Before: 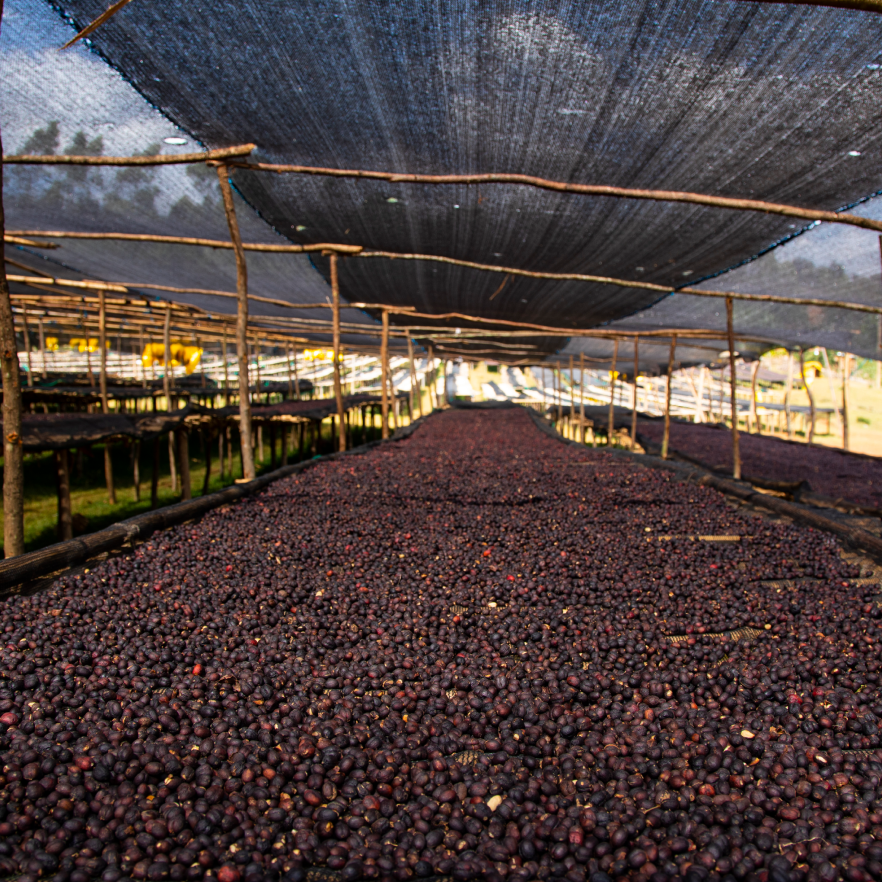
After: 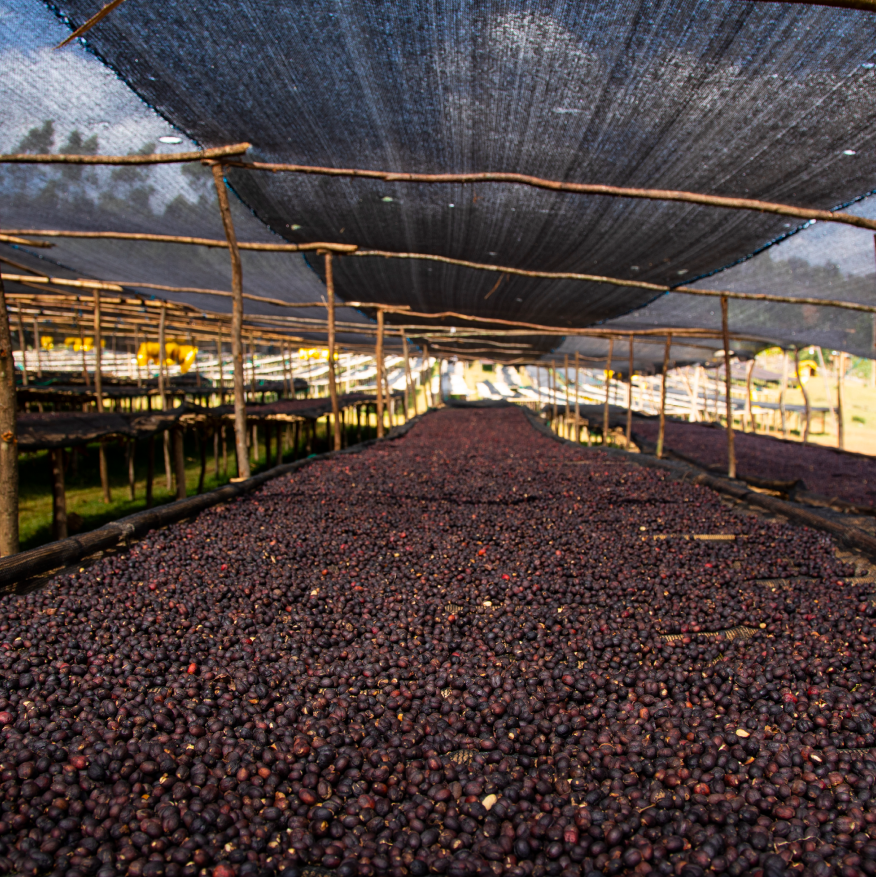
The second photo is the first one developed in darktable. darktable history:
crop and rotate: left 0.614%, top 0.179%, bottom 0.309%
white balance: emerald 1
